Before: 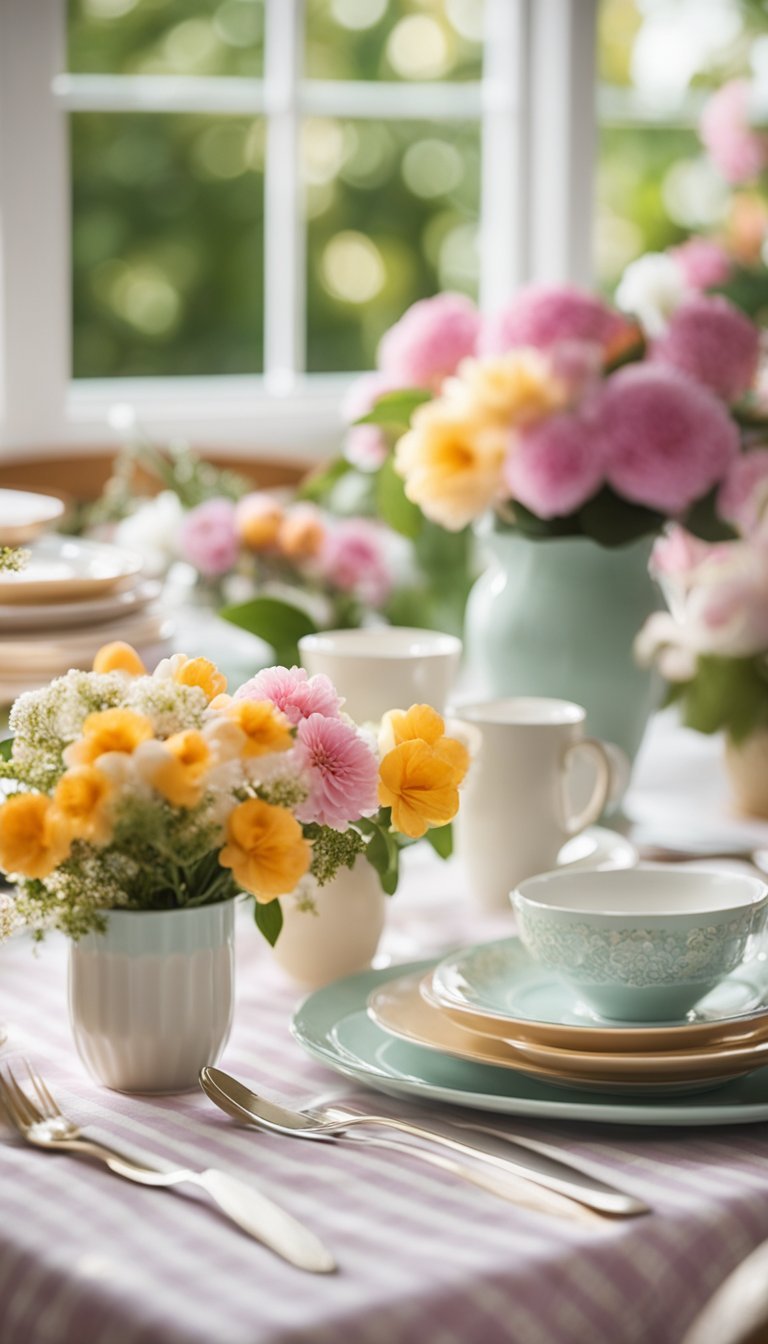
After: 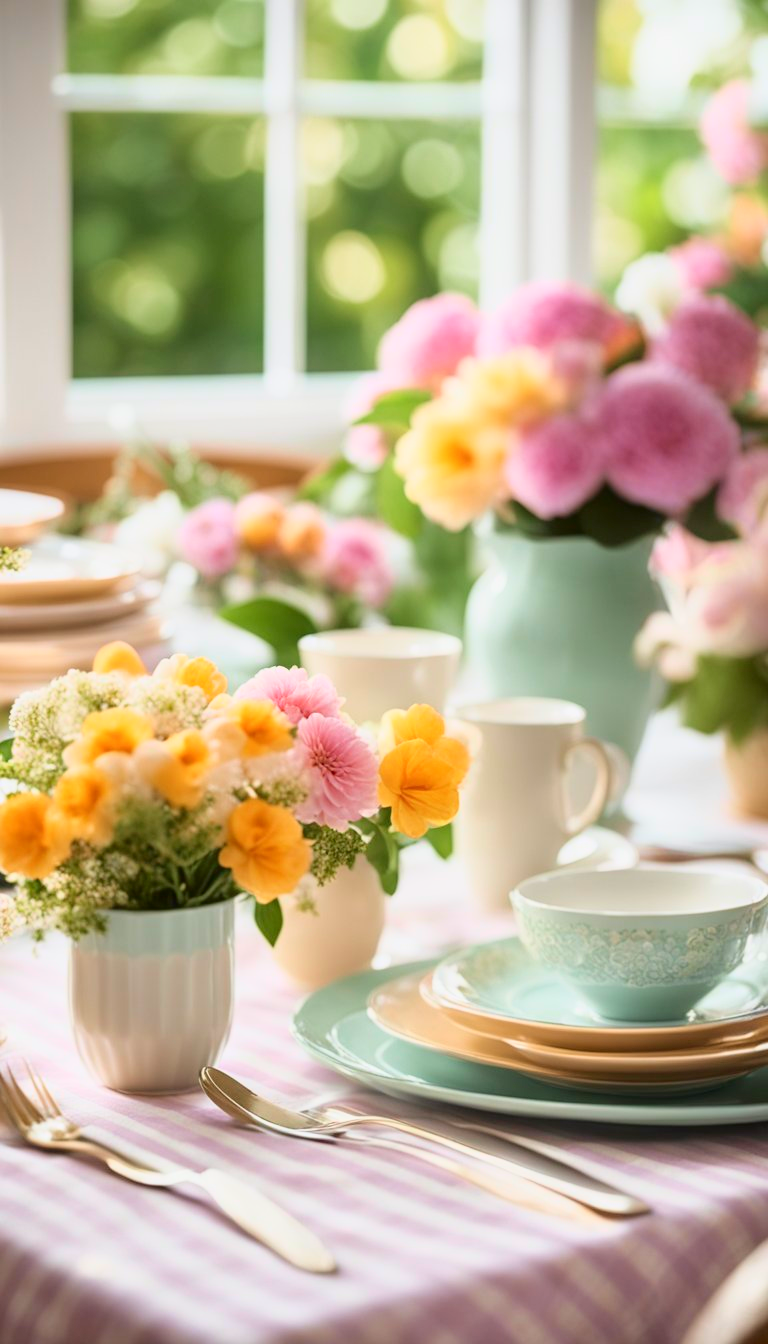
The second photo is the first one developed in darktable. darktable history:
tone curve: curves: ch0 [(0, 0) (0.091, 0.077) (0.389, 0.458) (0.745, 0.82) (0.844, 0.908) (0.909, 0.942) (1, 0.973)]; ch1 [(0, 0) (0.437, 0.404) (0.5, 0.5) (0.529, 0.55) (0.58, 0.6) (0.616, 0.649) (1, 1)]; ch2 [(0, 0) (0.442, 0.415) (0.5, 0.5) (0.535, 0.557) (0.585, 0.62) (1, 1)], color space Lab, independent channels, preserve colors none
